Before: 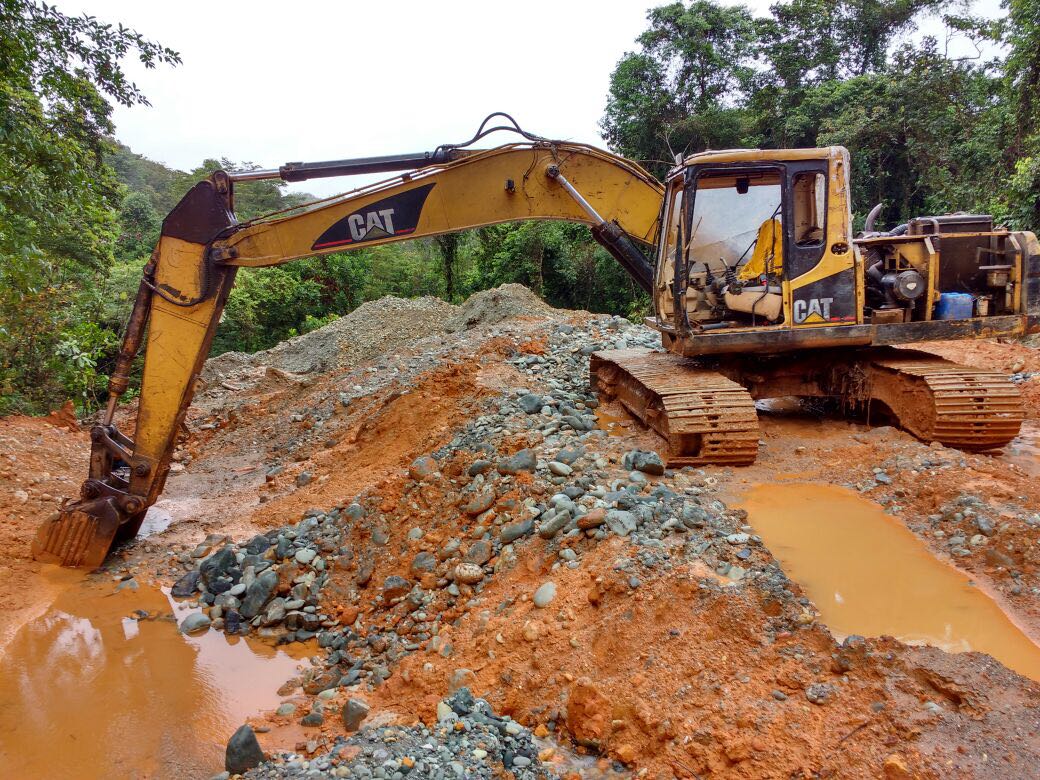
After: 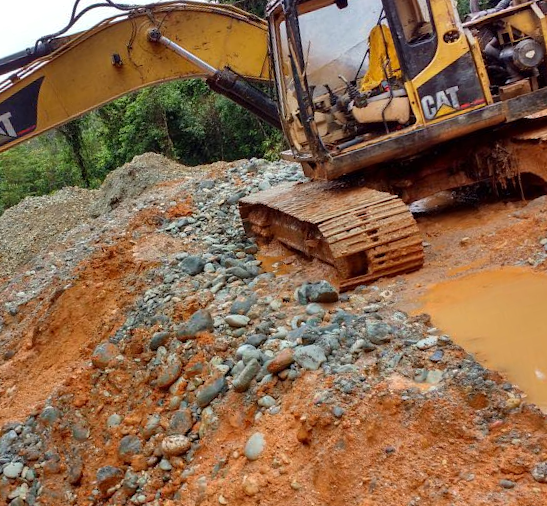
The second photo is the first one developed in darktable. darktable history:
rotate and perspective: rotation -14.8°, crop left 0.1, crop right 0.903, crop top 0.25, crop bottom 0.748
exposure: exposure 0.02 EV, compensate highlight preservation false
shadows and highlights: radius 108.52, shadows 23.73, highlights -59.32, low approximation 0.01, soften with gaussian
crop: left 31.458%, top 0%, right 11.876%
